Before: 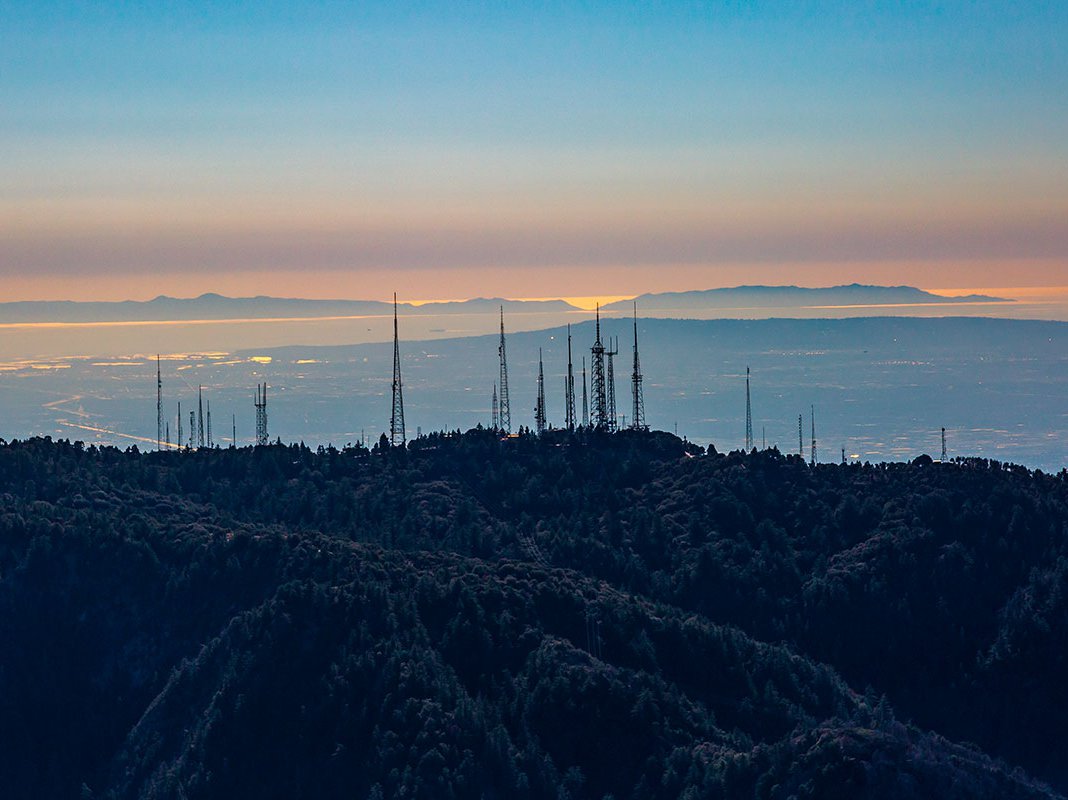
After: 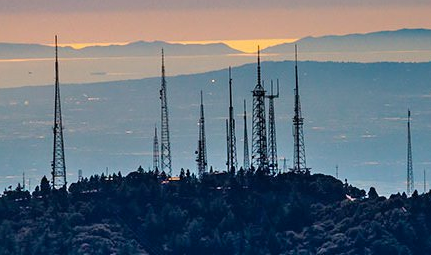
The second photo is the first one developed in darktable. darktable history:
crop: left 31.751%, top 32.172%, right 27.8%, bottom 35.83%
shadows and highlights: shadows 60, soften with gaussian
